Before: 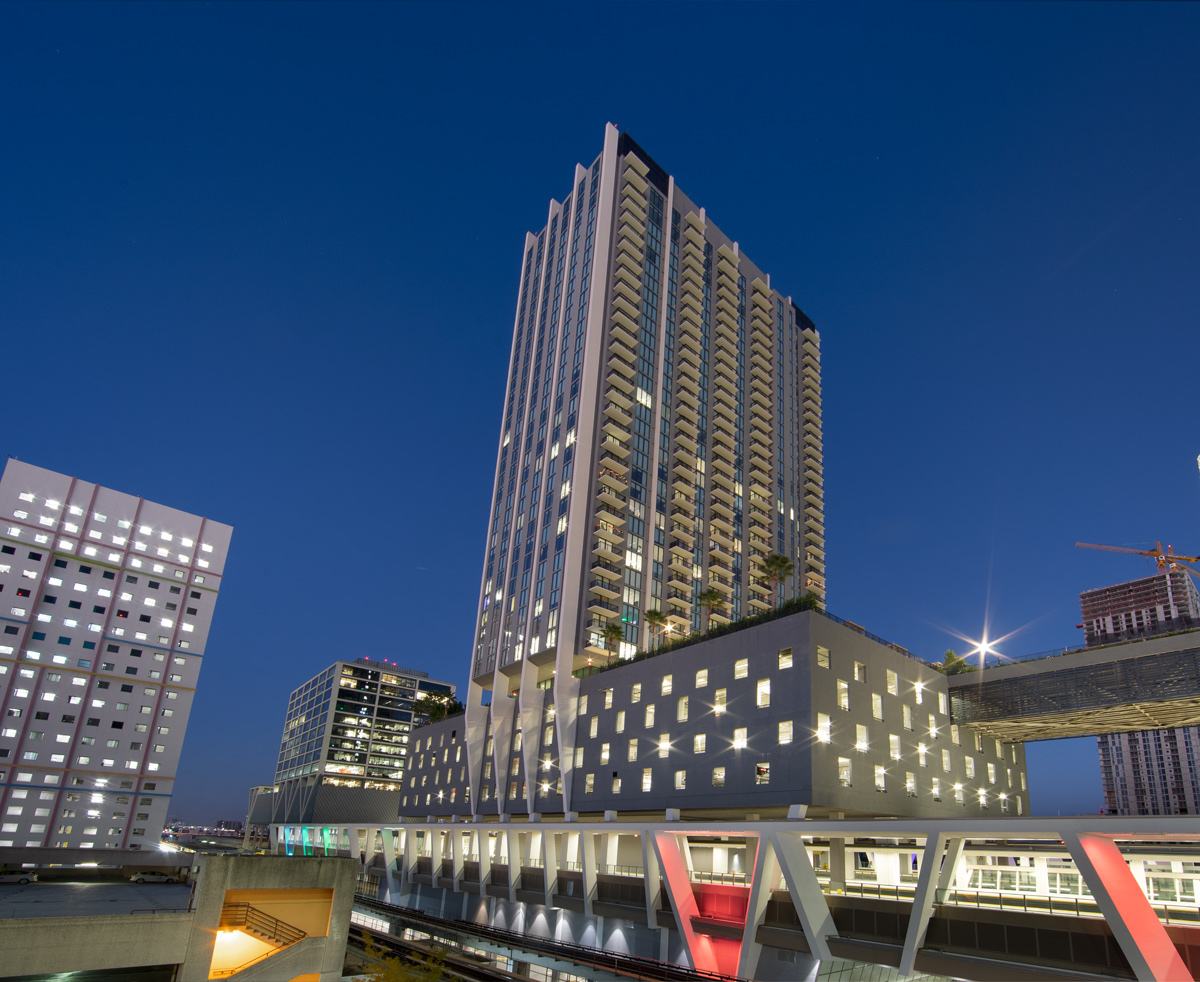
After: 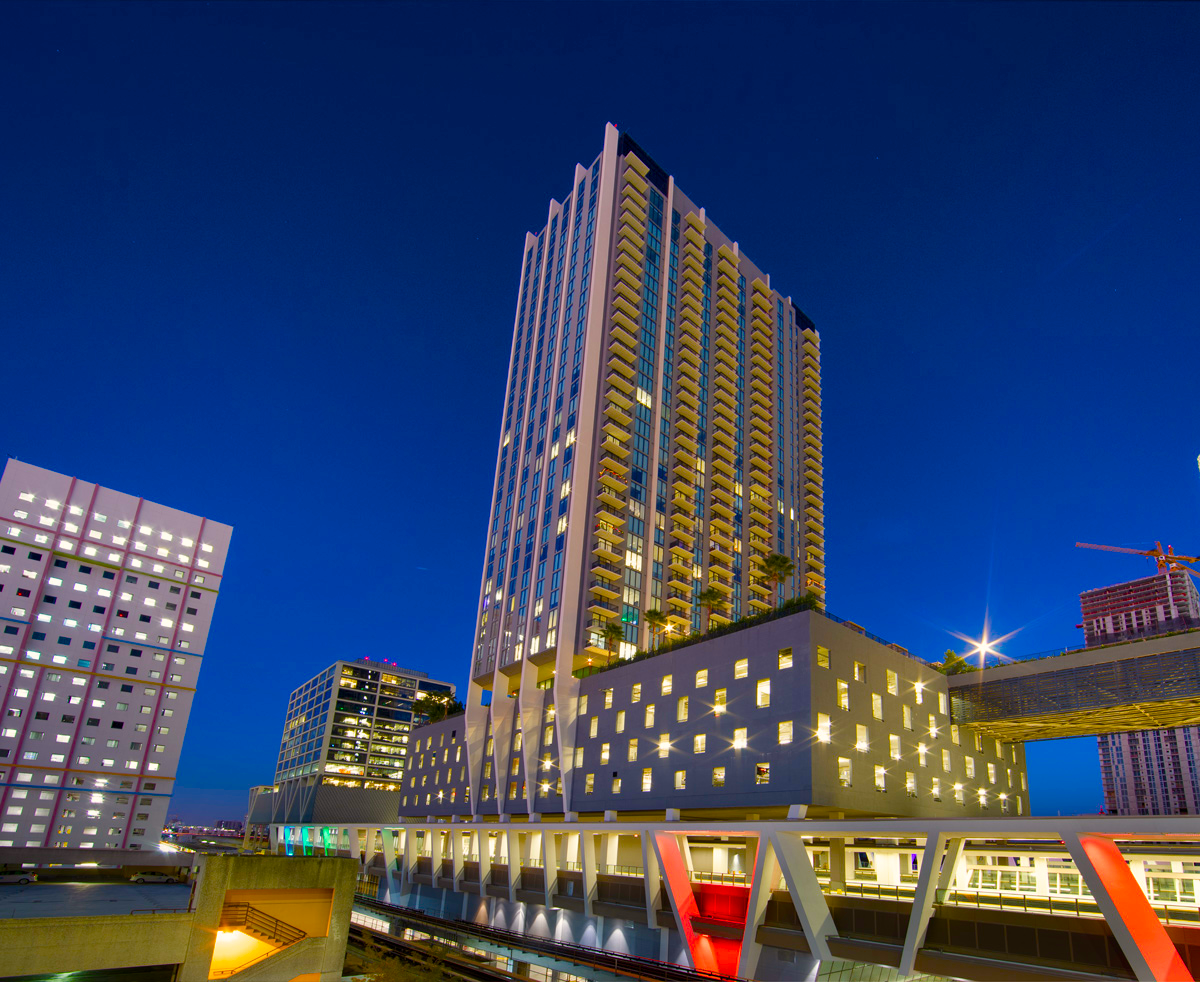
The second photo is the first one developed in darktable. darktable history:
color balance rgb: power › chroma 0.288%, power › hue 24.17°, highlights gain › chroma 2.022%, highlights gain › hue 72.65°, linear chroma grading › global chroma 41.969%, perceptual saturation grading › global saturation 34.67%, perceptual saturation grading › highlights -25.75%, perceptual saturation grading › shadows 50.172%, global vibrance 20%
